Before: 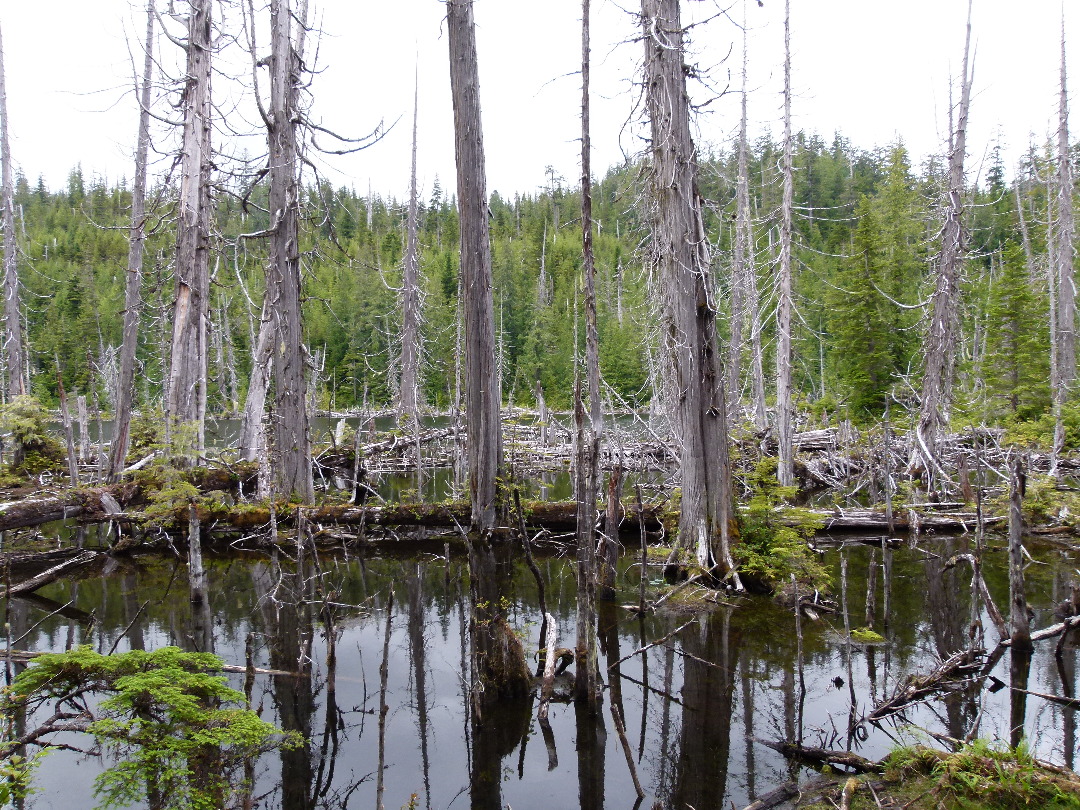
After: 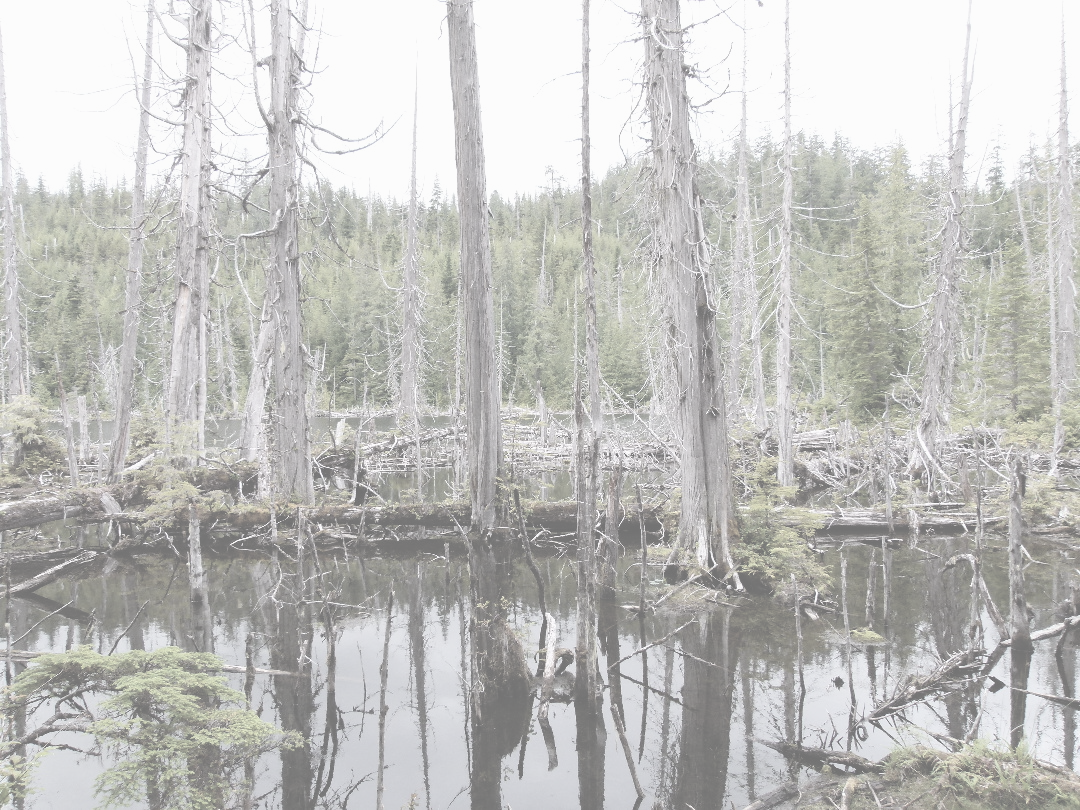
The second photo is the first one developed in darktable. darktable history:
contrast brightness saturation: contrast -0.32, brightness 0.75, saturation -0.78
tone equalizer: -8 EV -0.75 EV, -7 EV -0.7 EV, -6 EV -0.6 EV, -5 EV -0.4 EV, -3 EV 0.4 EV, -2 EV 0.6 EV, -1 EV 0.7 EV, +0 EV 0.75 EV, edges refinement/feathering 500, mask exposure compensation -1.57 EV, preserve details no
